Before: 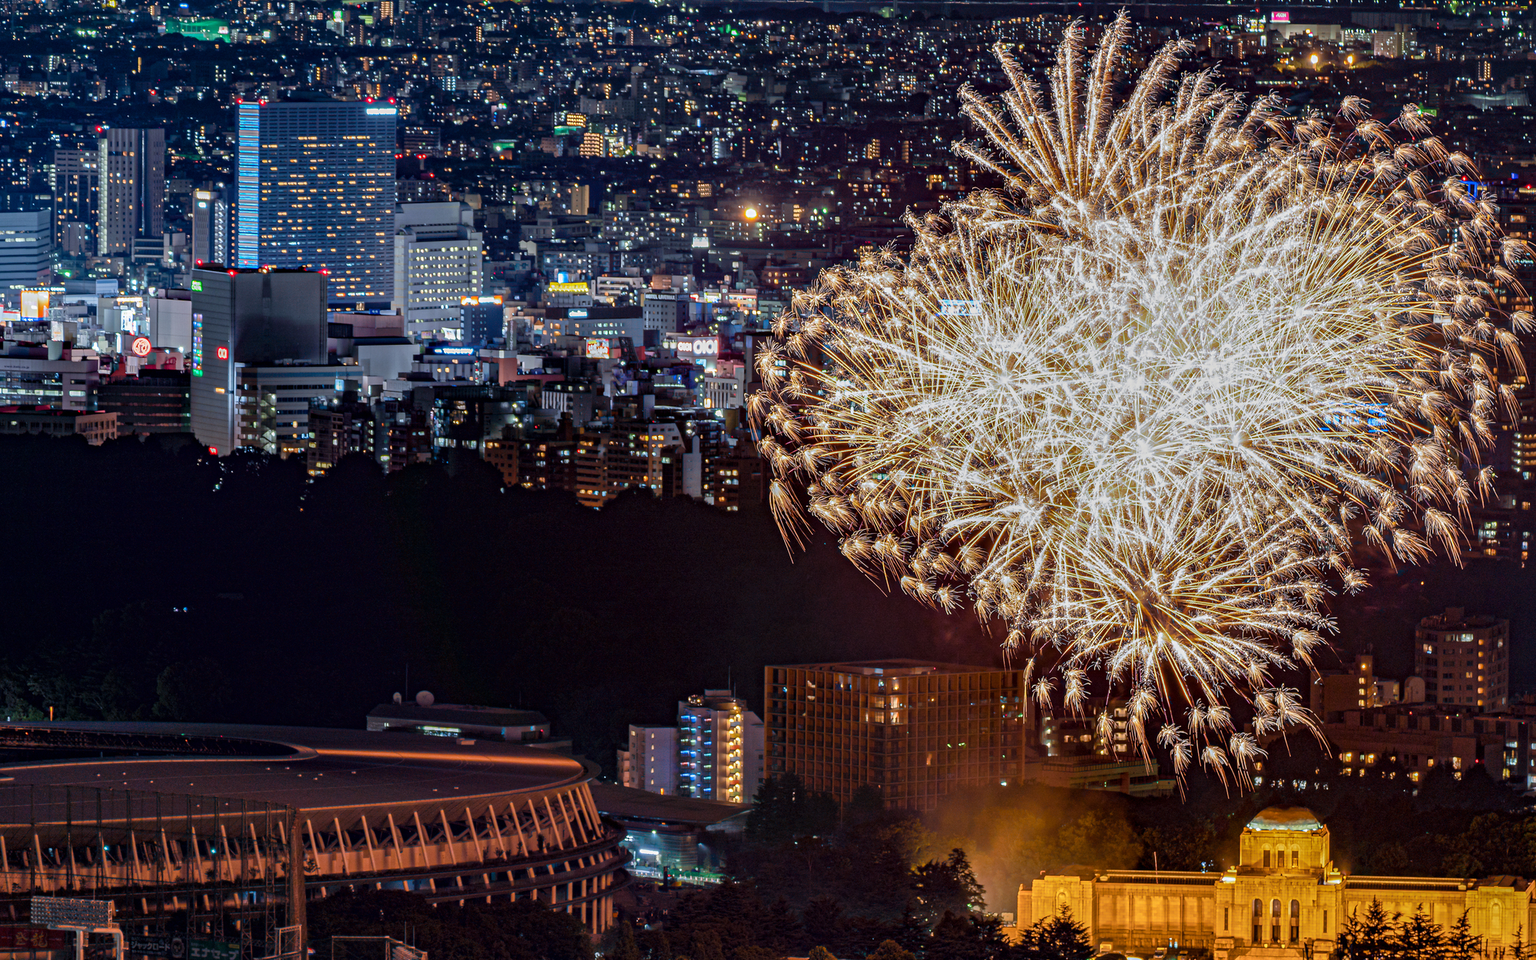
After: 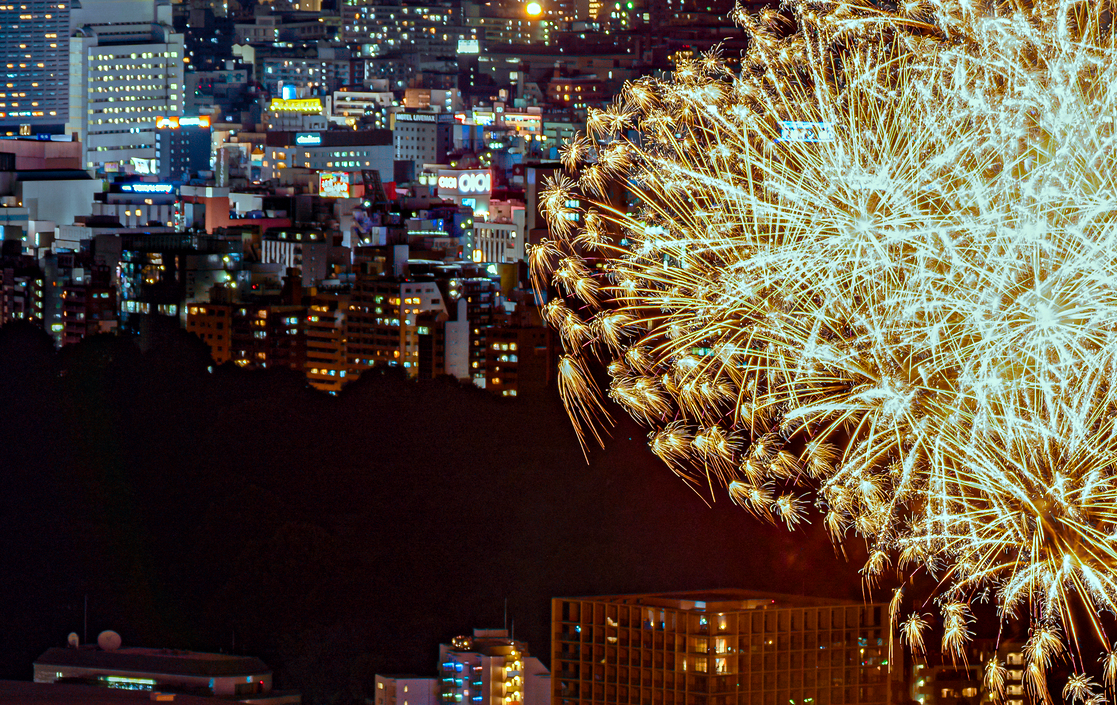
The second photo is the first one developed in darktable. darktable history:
velvia: strength 14.76%
color balance rgb: power › chroma 2.523%, power › hue 70.09°, highlights gain › luminance 15.185%, highlights gain › chroma 3.967%, highlights gain › hue 208.59°, perceptual saturation grading › global saturation 20%, perceptual saturation grading › highlights -25.555%, perceptual saturation grading › shadows 24.039%, global vibrance 15.182%
crop and rotate: left 22.23%, top 21.552%, right 21.912%, bottom 22.041%
